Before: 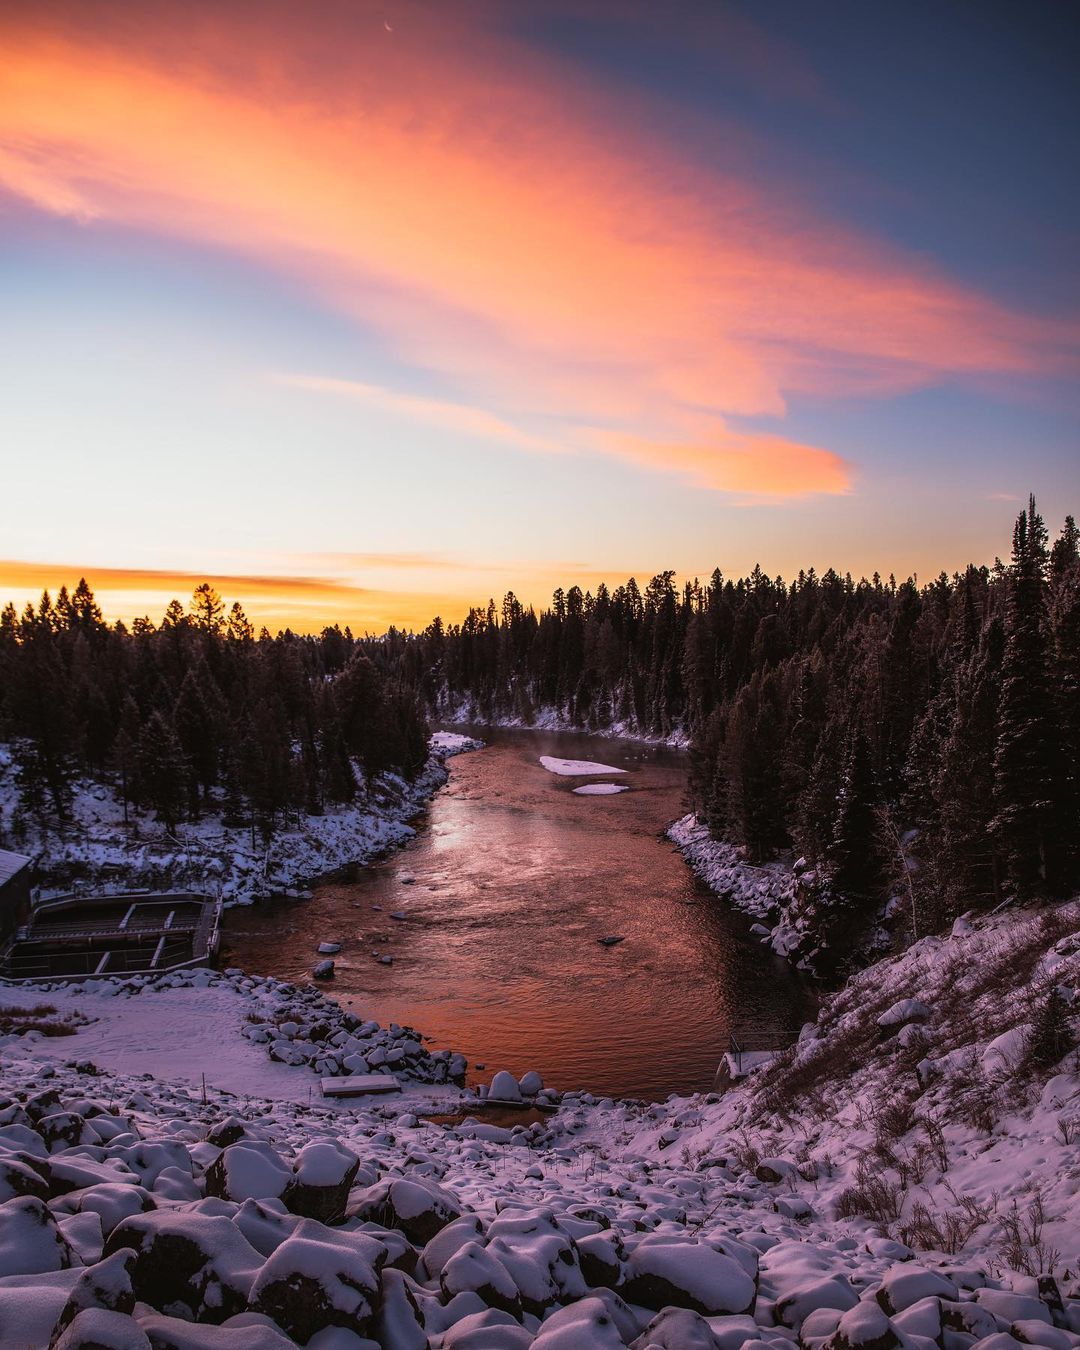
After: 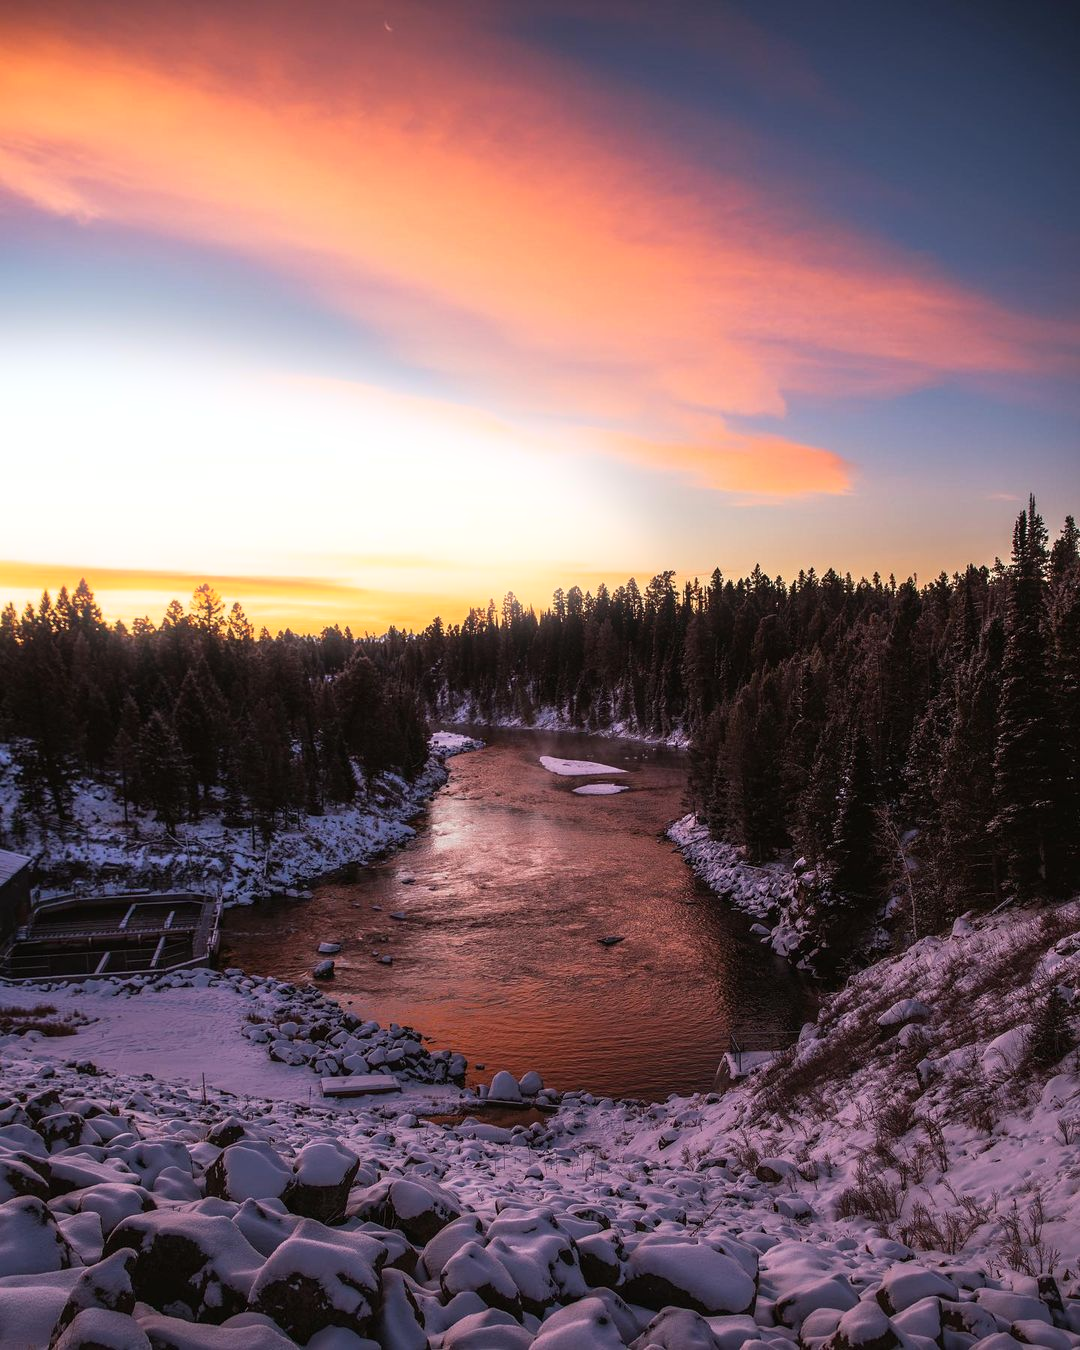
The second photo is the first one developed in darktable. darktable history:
bloom: size 5%, threshold 95%, strength 15%
tone equalizer: on, module defaults
